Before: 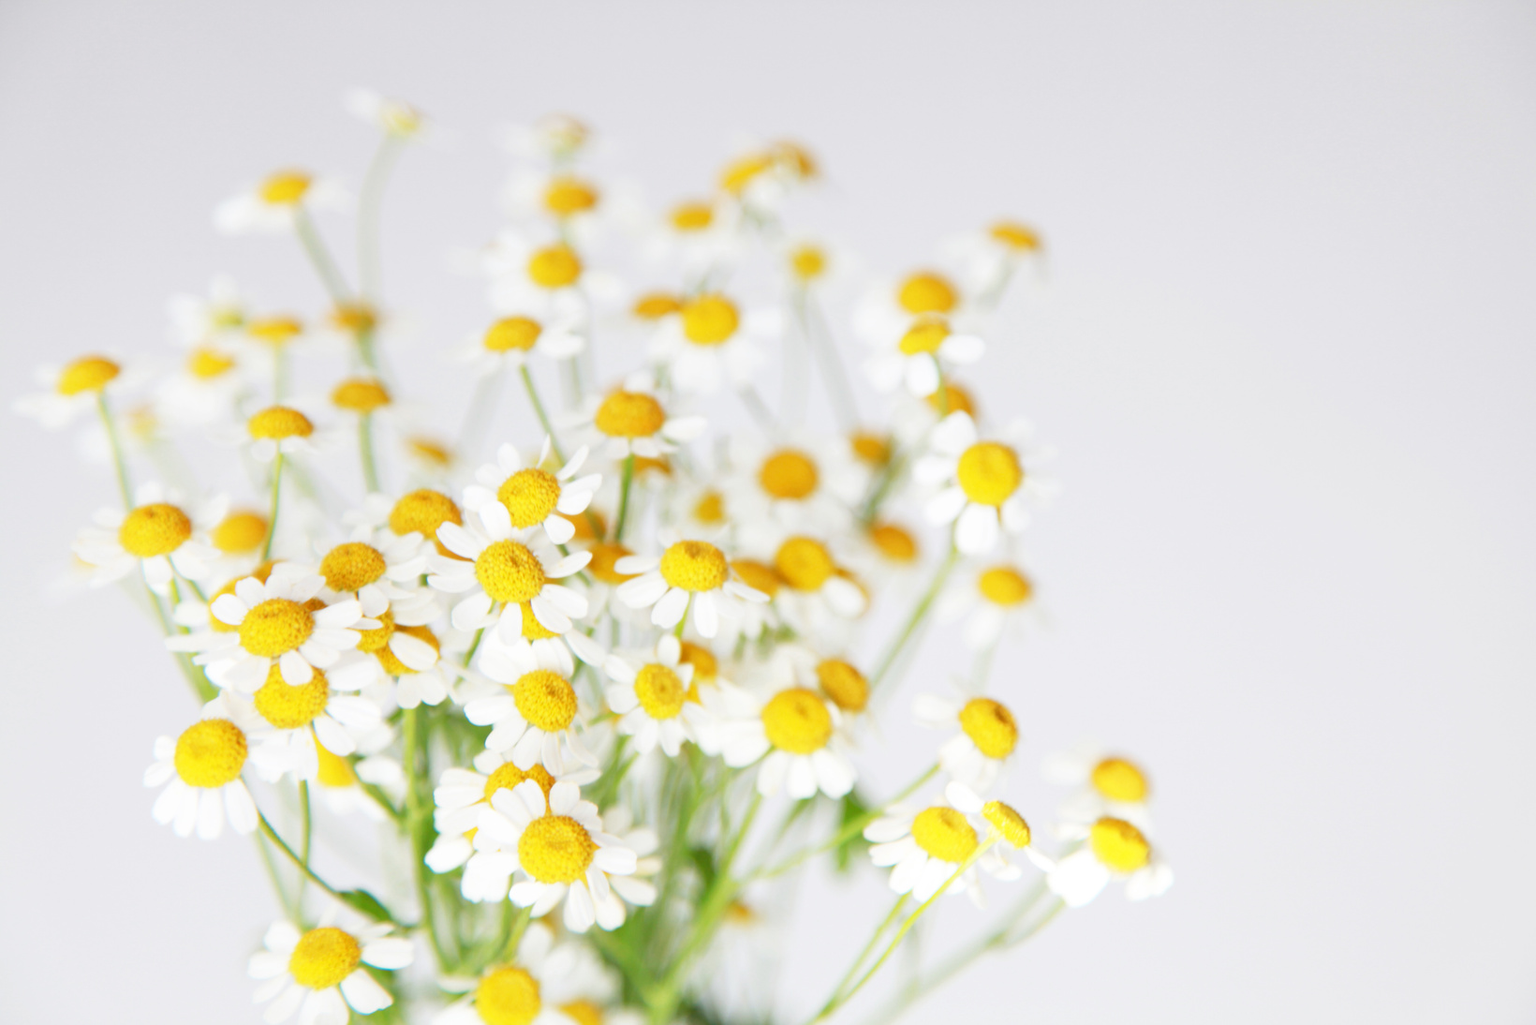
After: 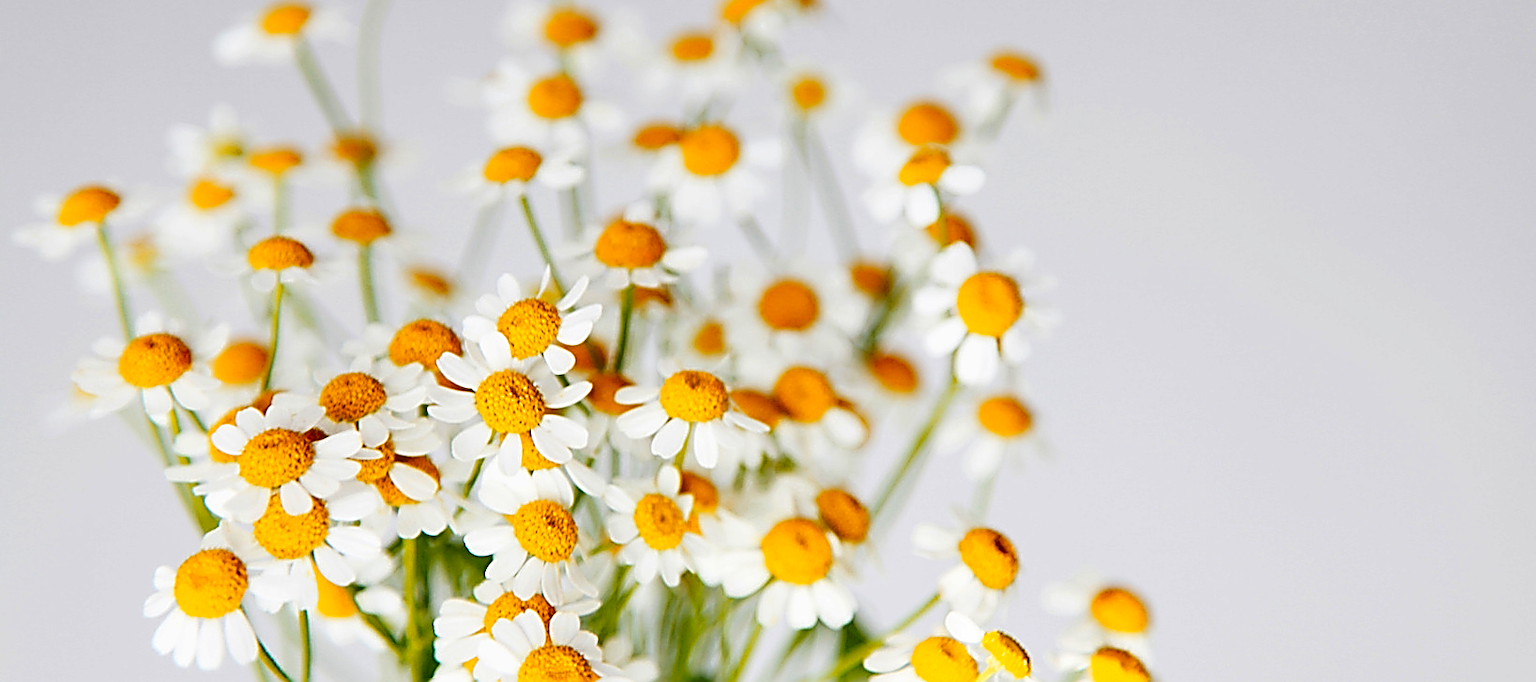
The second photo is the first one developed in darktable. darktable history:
sharpen: amount 1.991
color balance rgb: shadows lift › chroma 11.525%, shadows lift › hue 131.93°, global offset › luminance -0.478%, perceptual saturation grading › global saturation 9.728%, global vibrance 9.779%
crop: top 16.622%, bottom 16.737%
color zones: curves: ch1 [(0.235, 0.558) (0.75, 0.5)]; ch2 [(0.25, 0.462) (0.749, 0.457)]
shadows and highlights: low approximation 0.01, soften with gaussian
